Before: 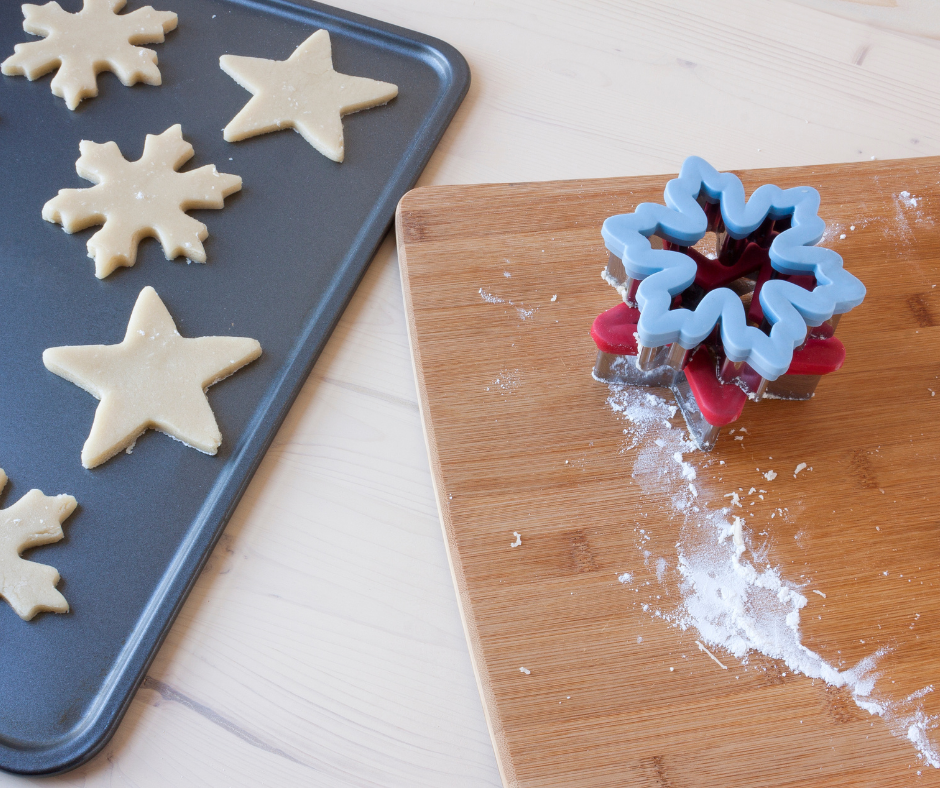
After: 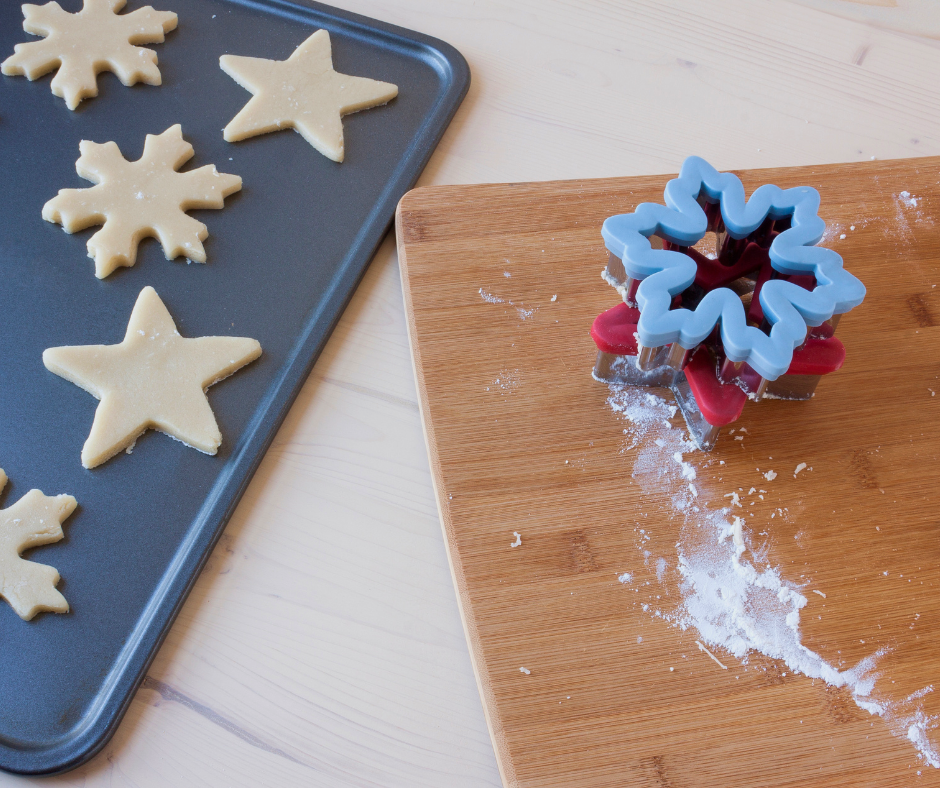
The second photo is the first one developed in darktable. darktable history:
velvia: on, module defaults
exposure: exposure -0.21 EV, compensate highlight preservation false
